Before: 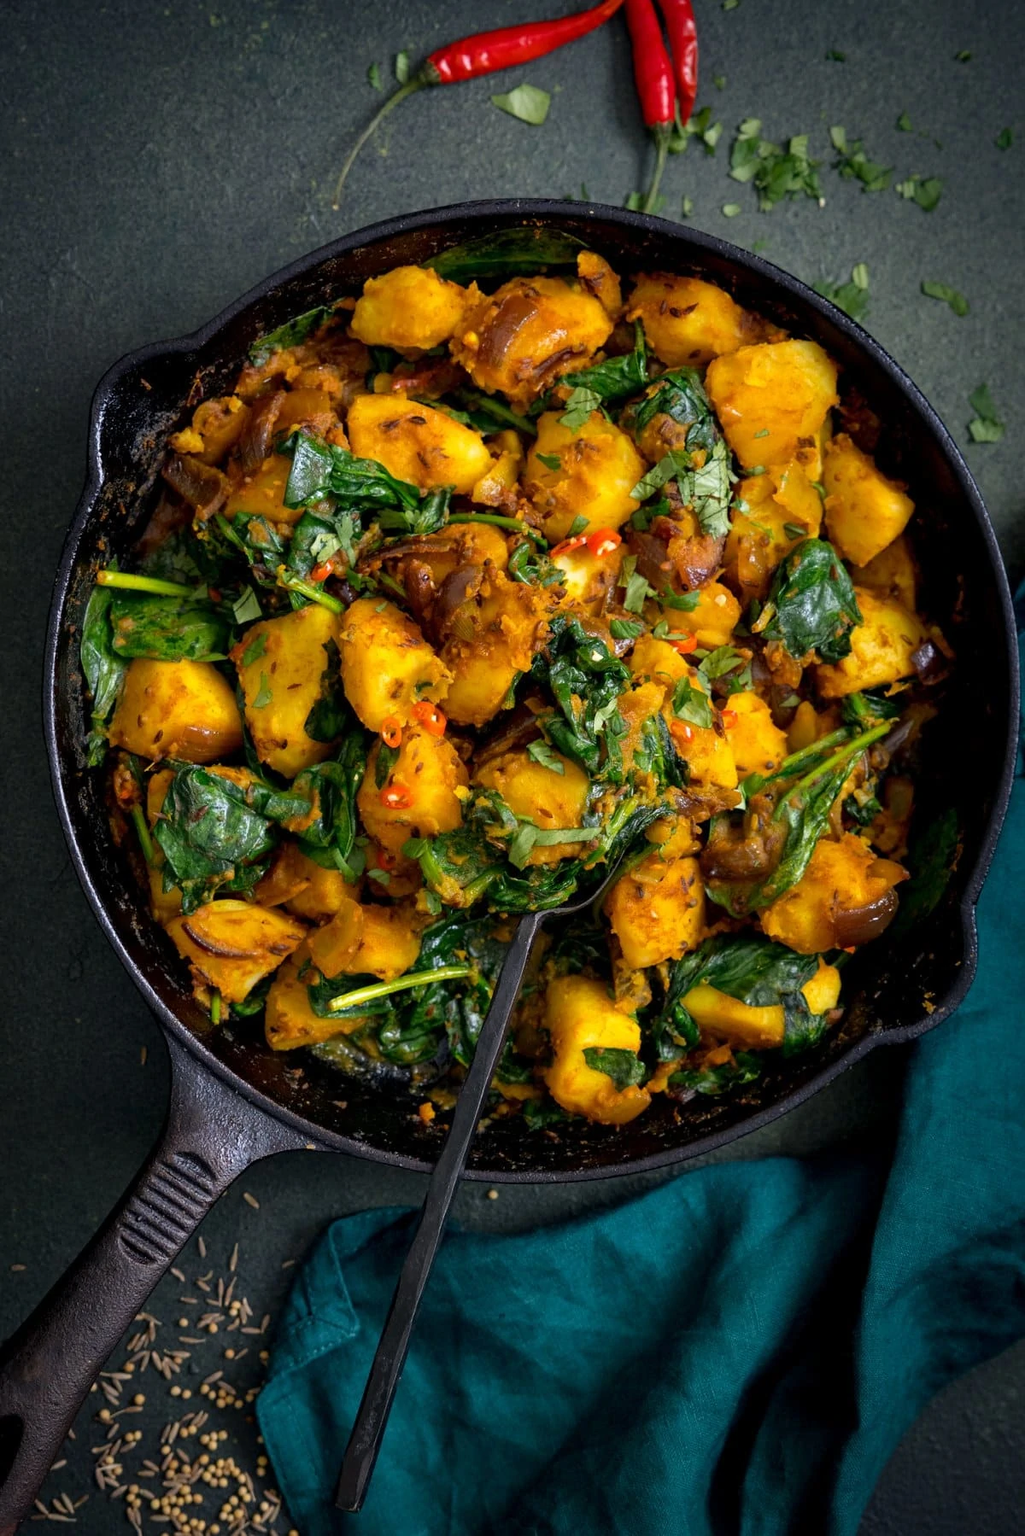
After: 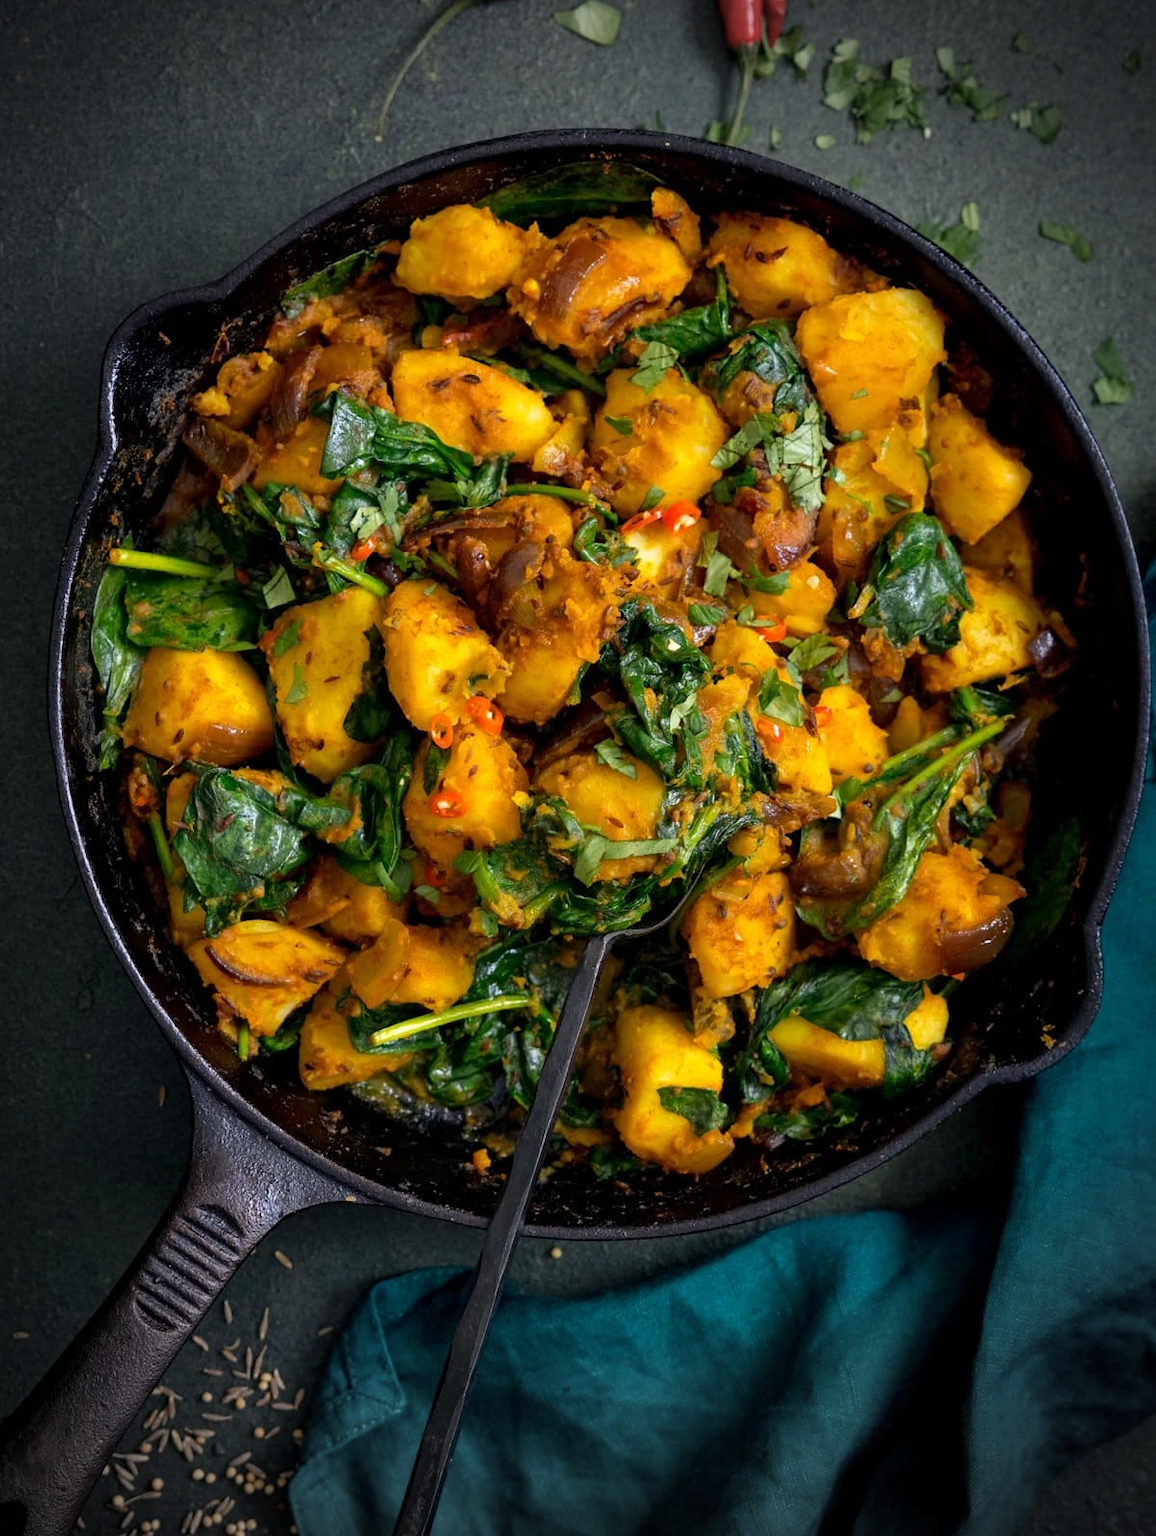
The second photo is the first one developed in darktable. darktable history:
crop and rotate: top 5.531%, bottom 5.834%
vignetting: fall-off start 88.3%, fall-off radius 44.55%, brightness -0.47, width/height ratio 1.156, unbound false
